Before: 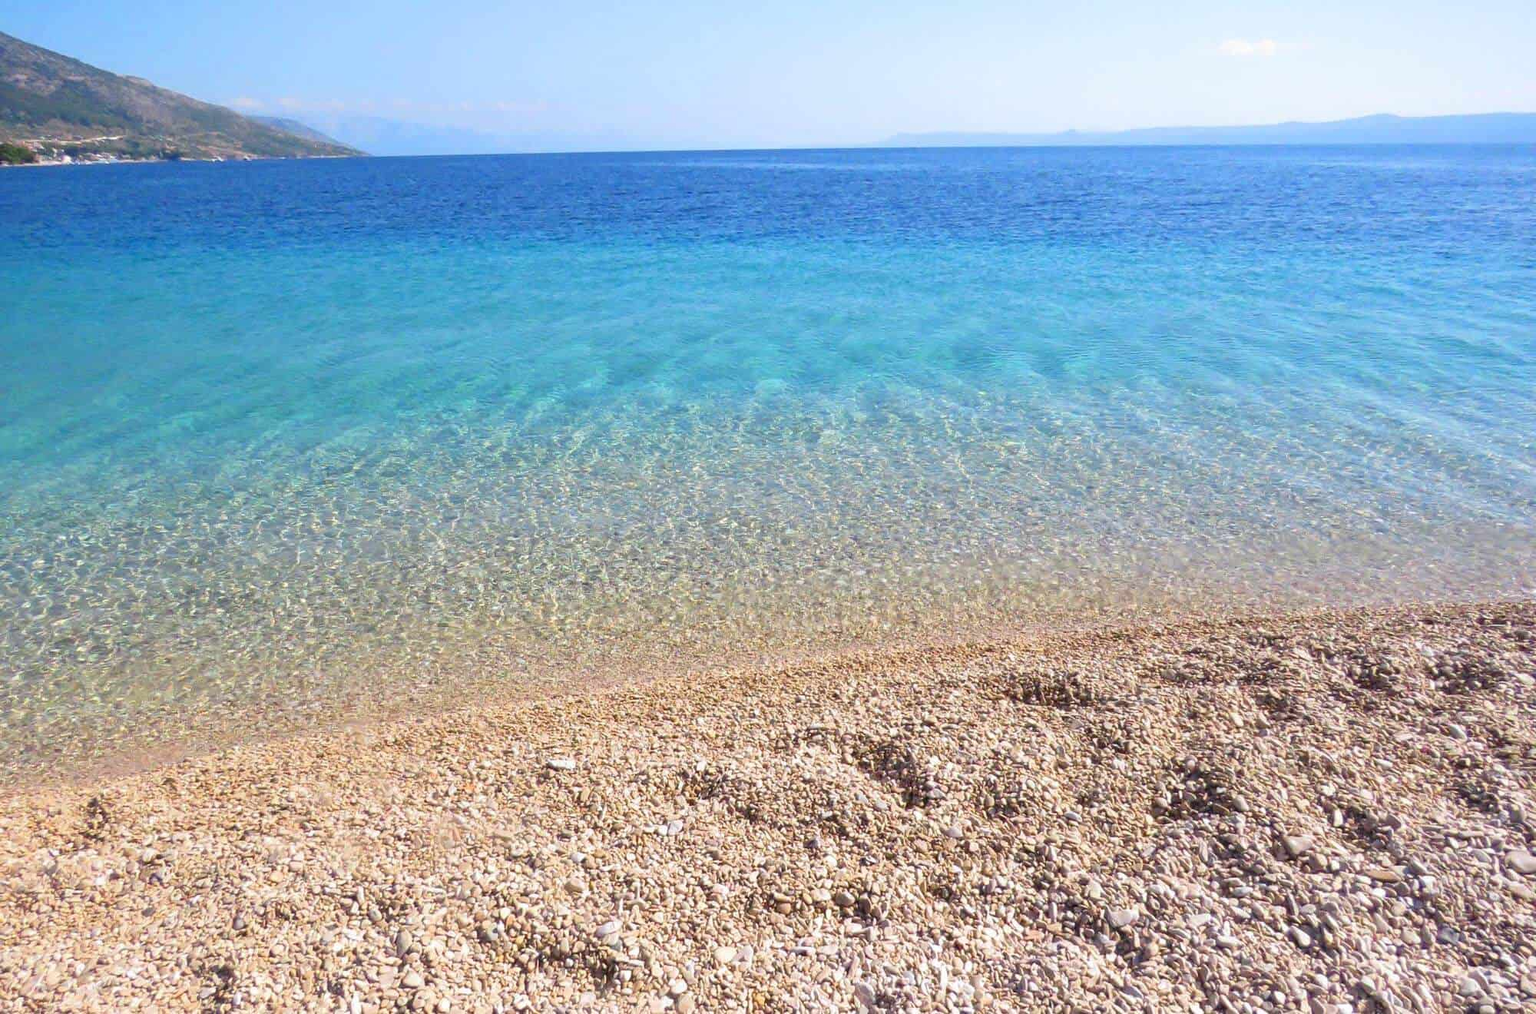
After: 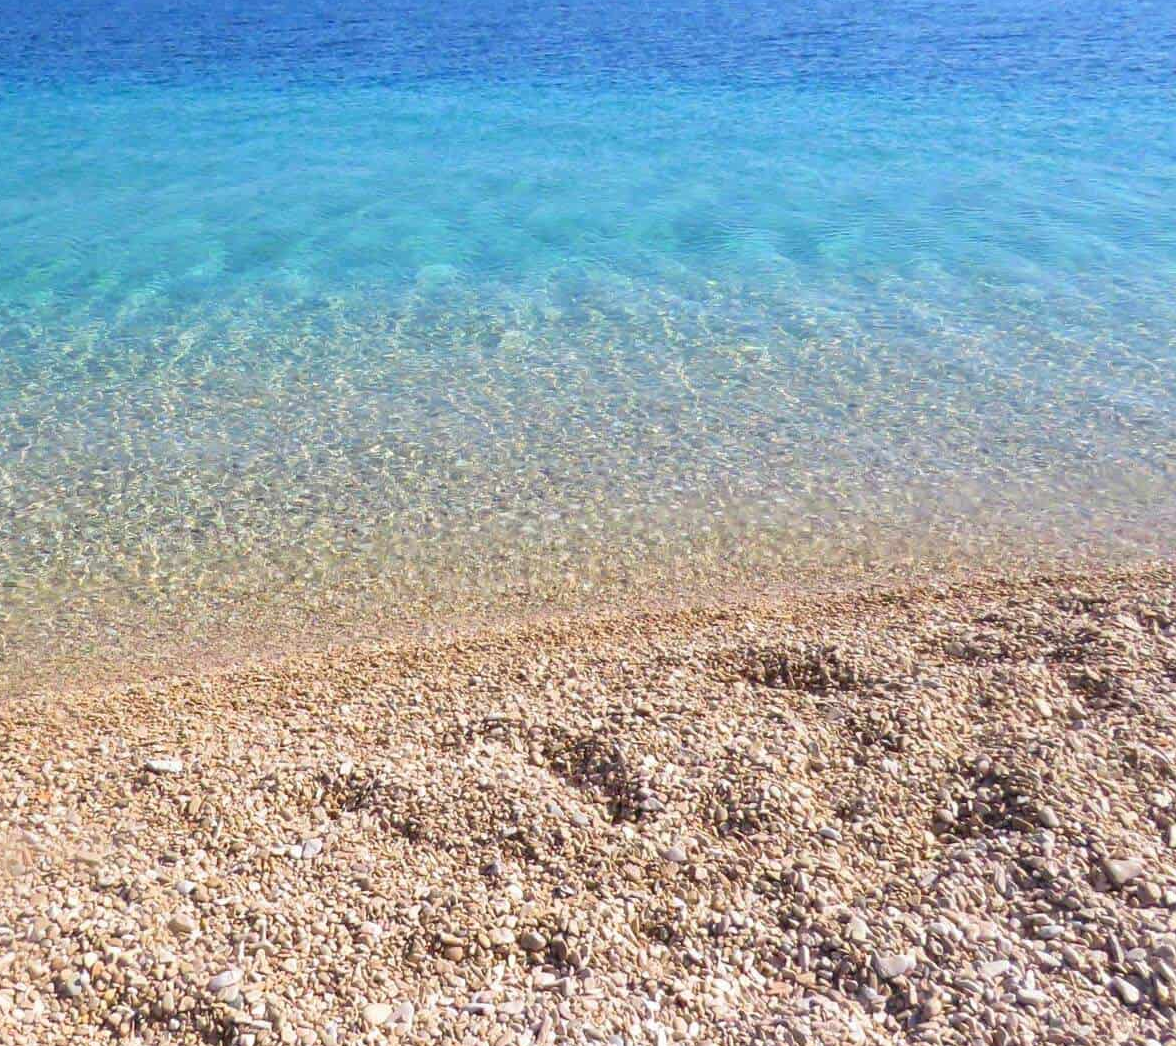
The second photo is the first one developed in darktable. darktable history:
crop and rotate: left 28.379%, top 17.373%, right 12.806%, bottom 3.313%
